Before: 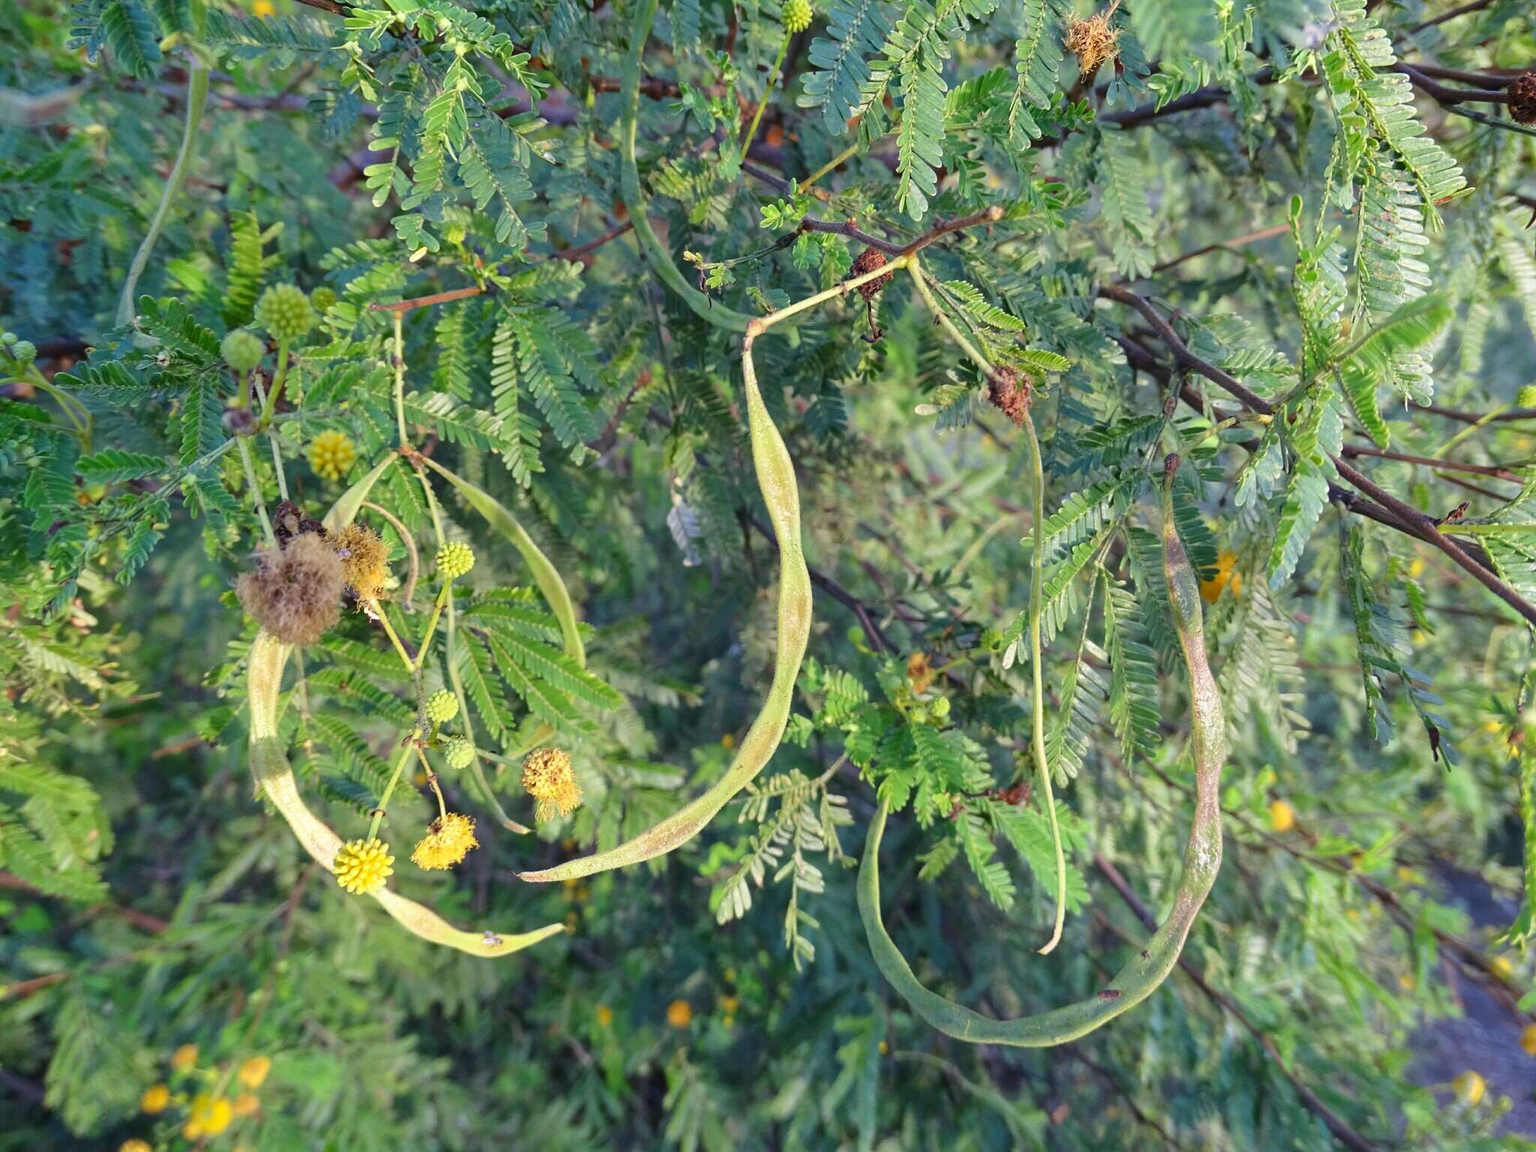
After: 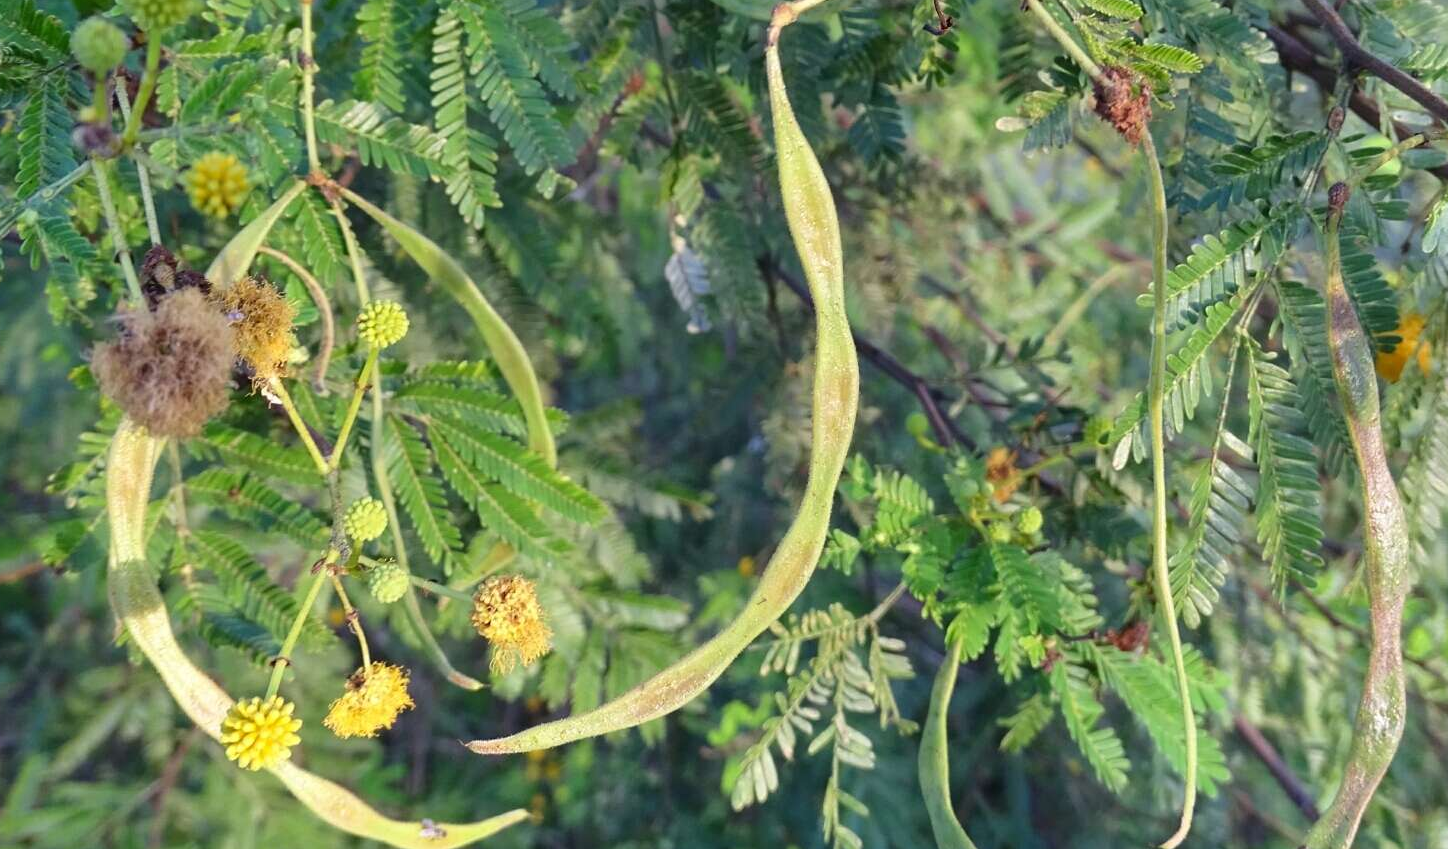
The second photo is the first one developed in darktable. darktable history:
crop: left 10.945%, top 27.524%, right 18.318%, bottom 17.151%
